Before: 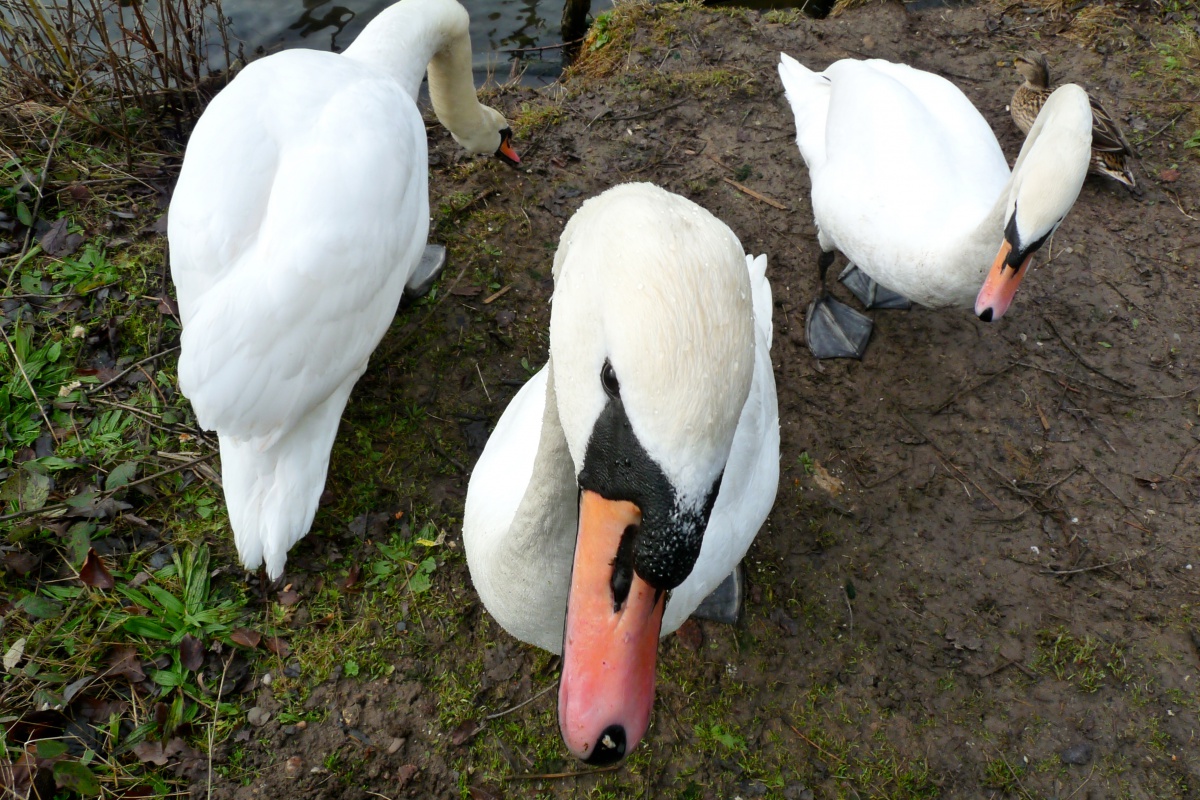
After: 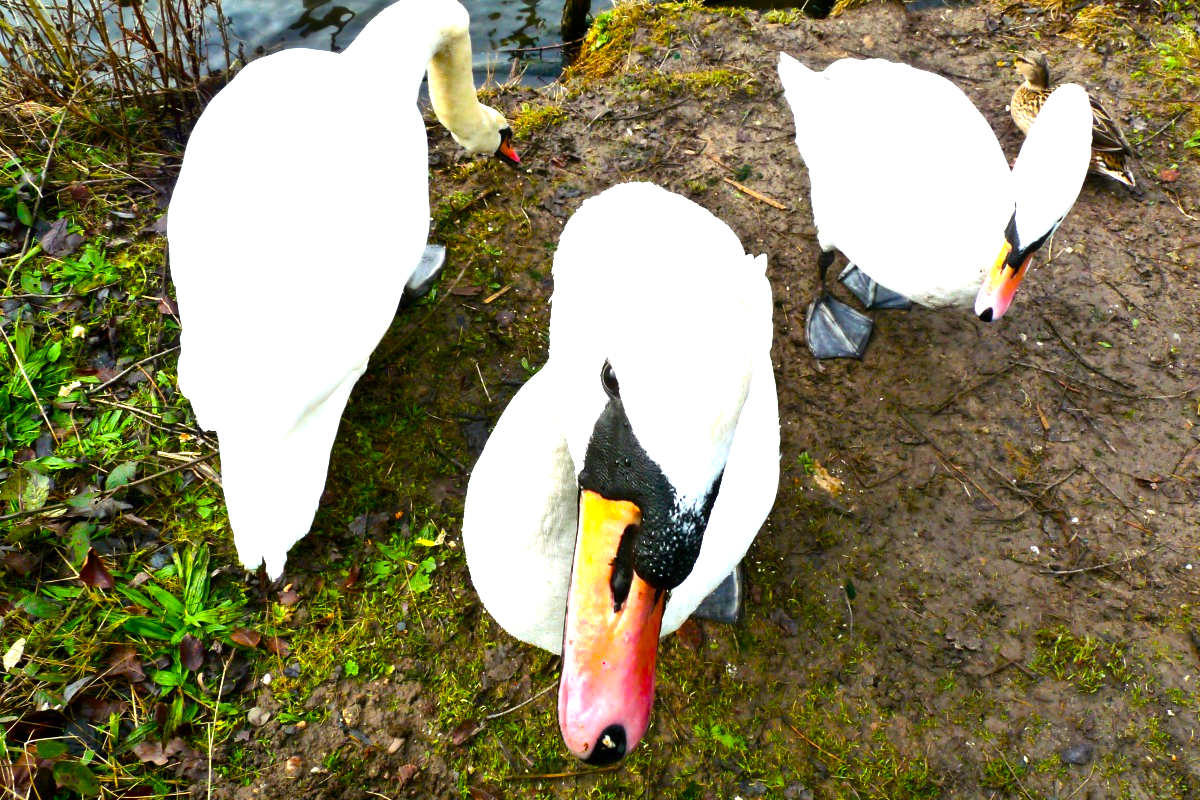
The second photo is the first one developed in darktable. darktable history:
shadows and highlights: shadows -30, highlights 30
exposure: black level correction 0, exposure 1.2 EV, compensate highlight preservation false
color balance rgb: linear chroma grading › global chroma 9%, perceptual saturation grading › global saturation 36%, perceptual saturation grading › shadows 35%, perceptual brilliance grading › global brilliance 15%, perceptual brilliance grading › shadows -35%, global vibrance 15%
